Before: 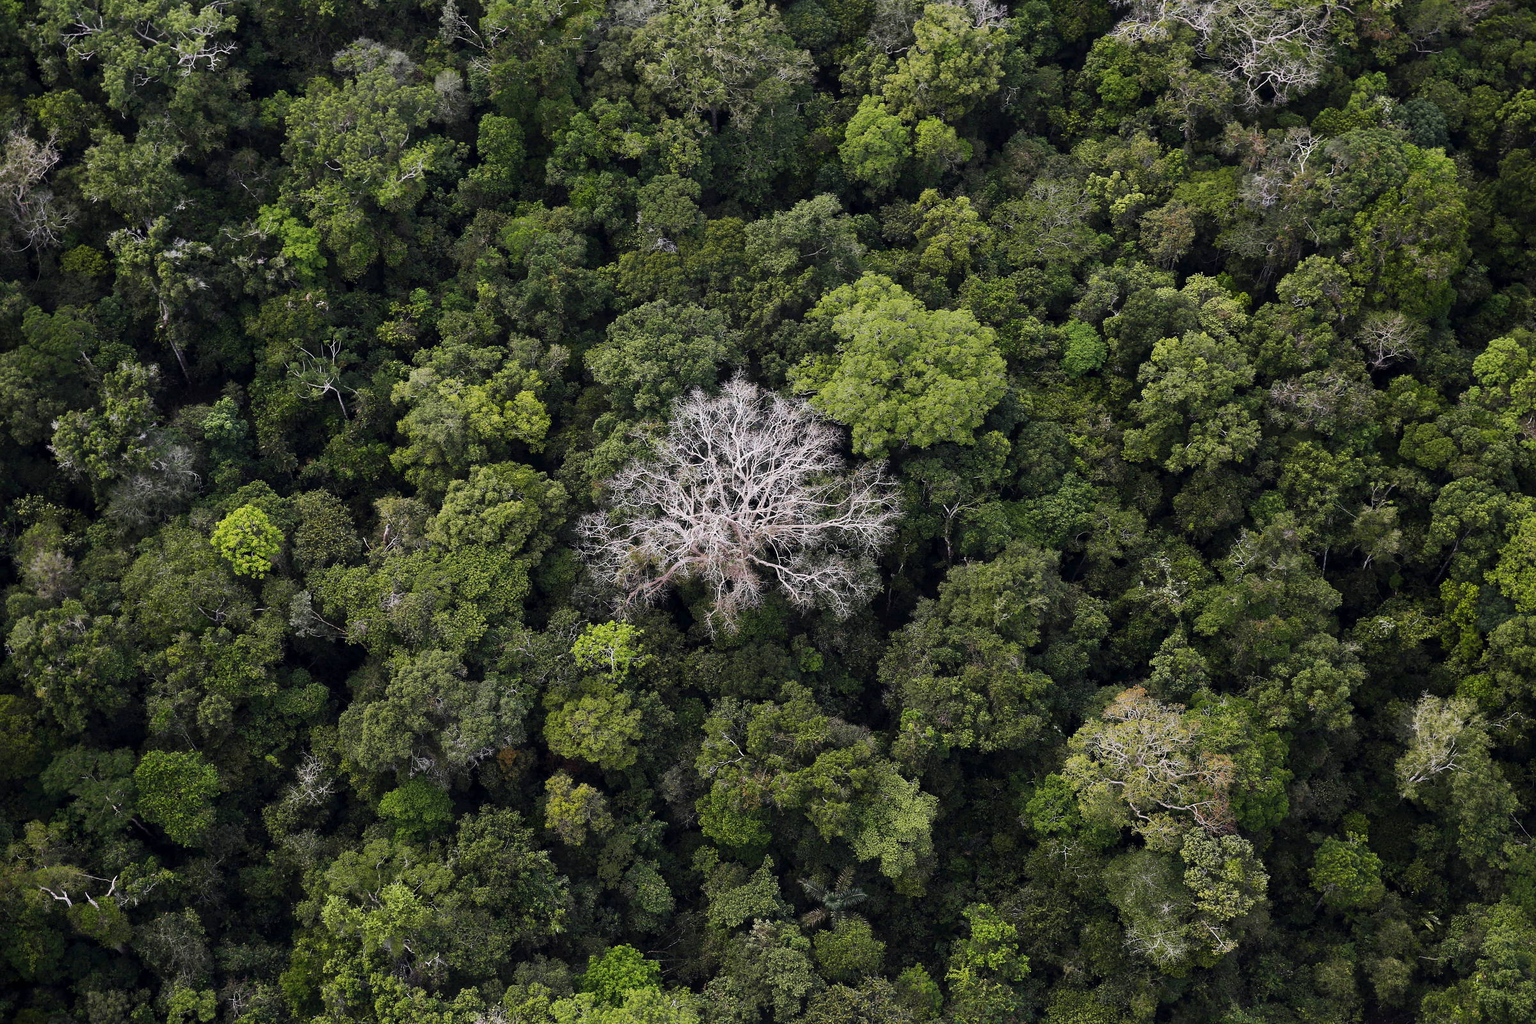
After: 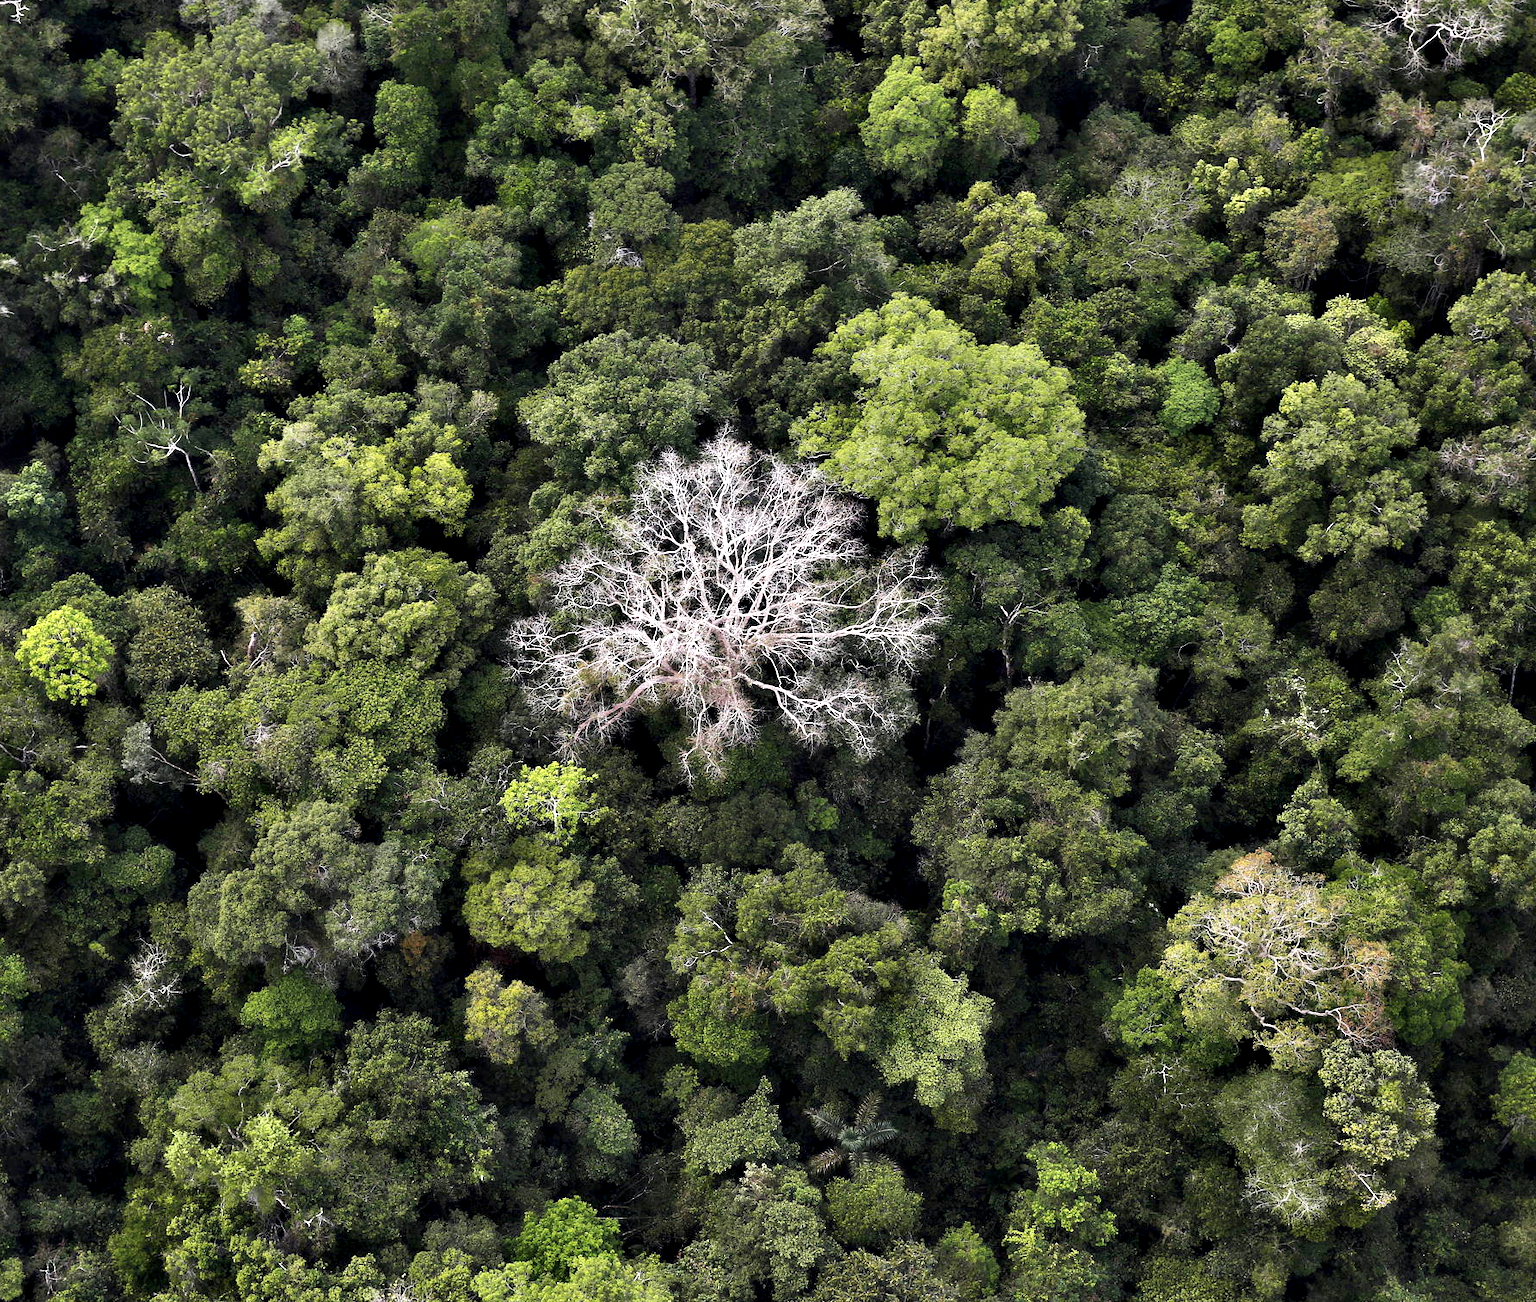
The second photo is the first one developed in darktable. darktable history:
crop and rotate: left 12.998%, top 5.294%, right 12.562%
exposure: black level correction 0, exposure 0.498 EV, compensate highlight preservation false
contrast equalizer: octaves 7, y [[0.514, 0.573, 0.581, 0.508, 0.5, 0.5], [0.5 ×6], [0.5 ×6], [0 ×6], [0 ×6]]
